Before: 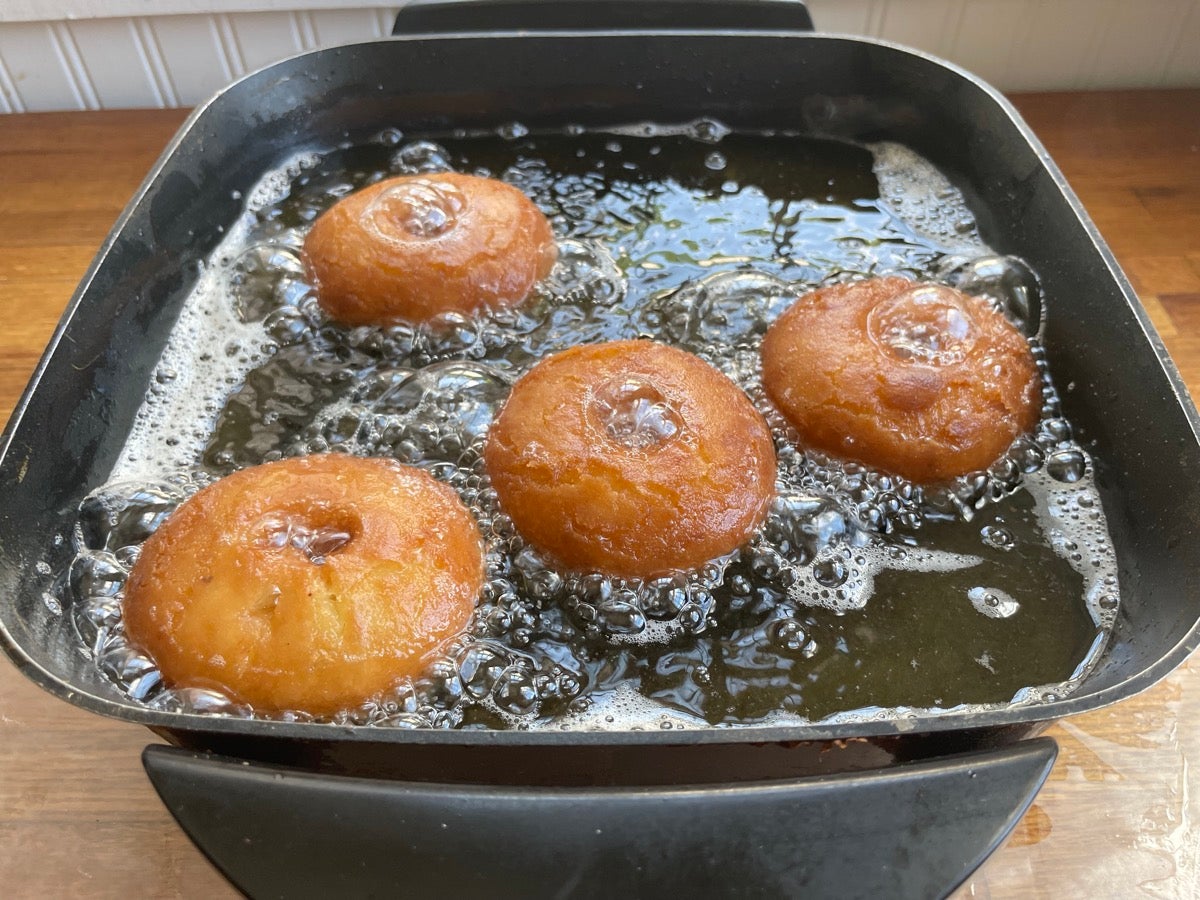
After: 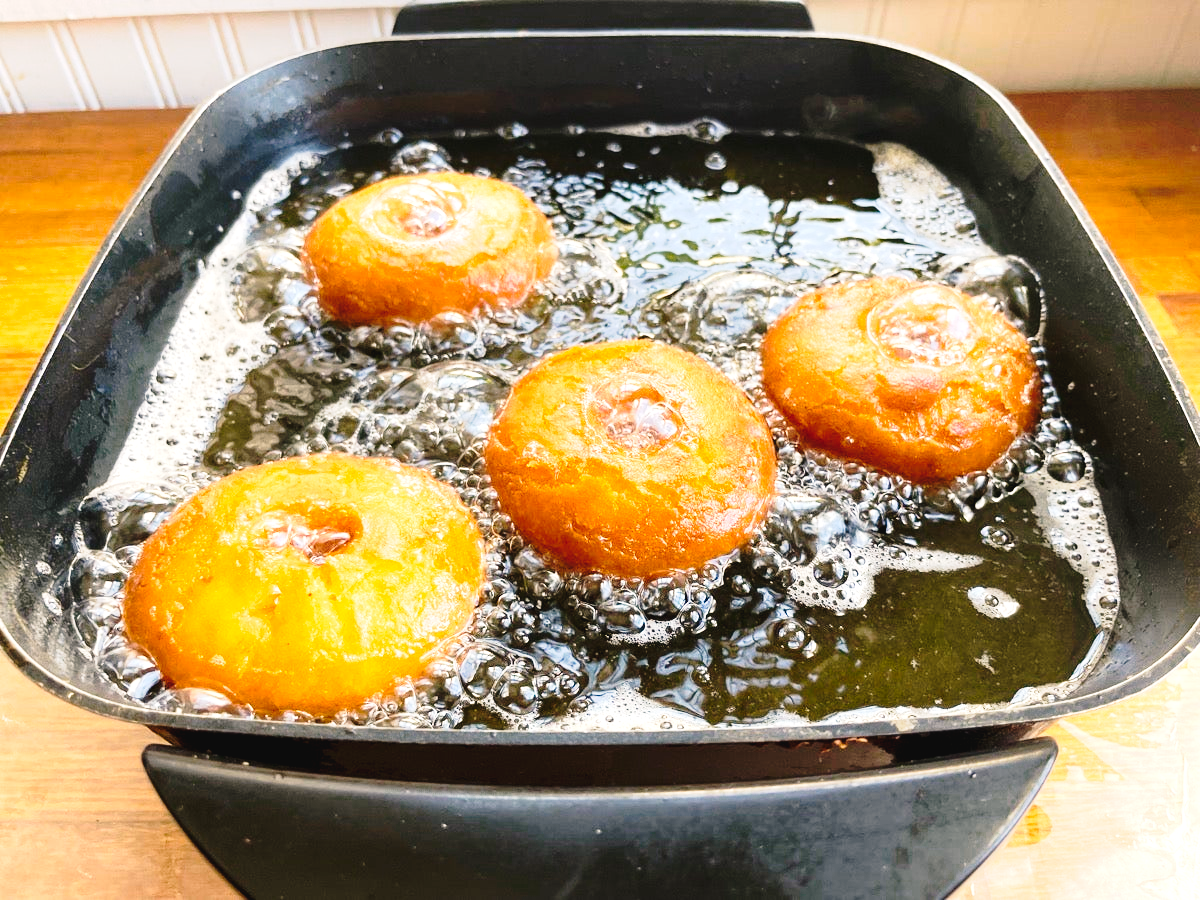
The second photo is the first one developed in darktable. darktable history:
tone curve: curves: ch0 [(0, 0.032) (0.078, 0.052) (0.236, 0.168) (0.43, 0.472) (0.508, 0.566) (0.66, 0.754) (0.79, 0.883) (0.994, 0.974)]; ch1 [(0, 0) (0.161, 0.092) (0.35, 0.33) (0.379, 0.401) (0.456, 0.456) (0.508, 0.501) (0.547, 0.531) (0.573, 0.563) (0.625, 0.602) (0.718, 0.734) (1, 1)]; ch2 [(0, 0) (0.369, 0.427) (0.44, 0.434) (0.502, 0.501) (0.54, 0.537) (0.586, 0.59) (0.621, 0.604) (1, 1)], preserve colors none
color zones: curves: ch0 [(0.25, 0.5) (0.347, 0.092) (0.75, 0.5)]; ch1 [(0.25, 0.5) (0.33, 0.51) (0.75, 0.5)]
exposure: black level correction 0, exposure 0.692 EV, compensate highlight preservation false
color balance rgb: highlights gain › chroma 2.993%, highlights gain › hue 60.08°, global offset › luminance -0.84%, linear chroma grading › shadows -7.617%, linear chroma grading › global chroma 9.902%, perceptual saturation grading › global saturation 0.264%, global vibrance 24.24%
